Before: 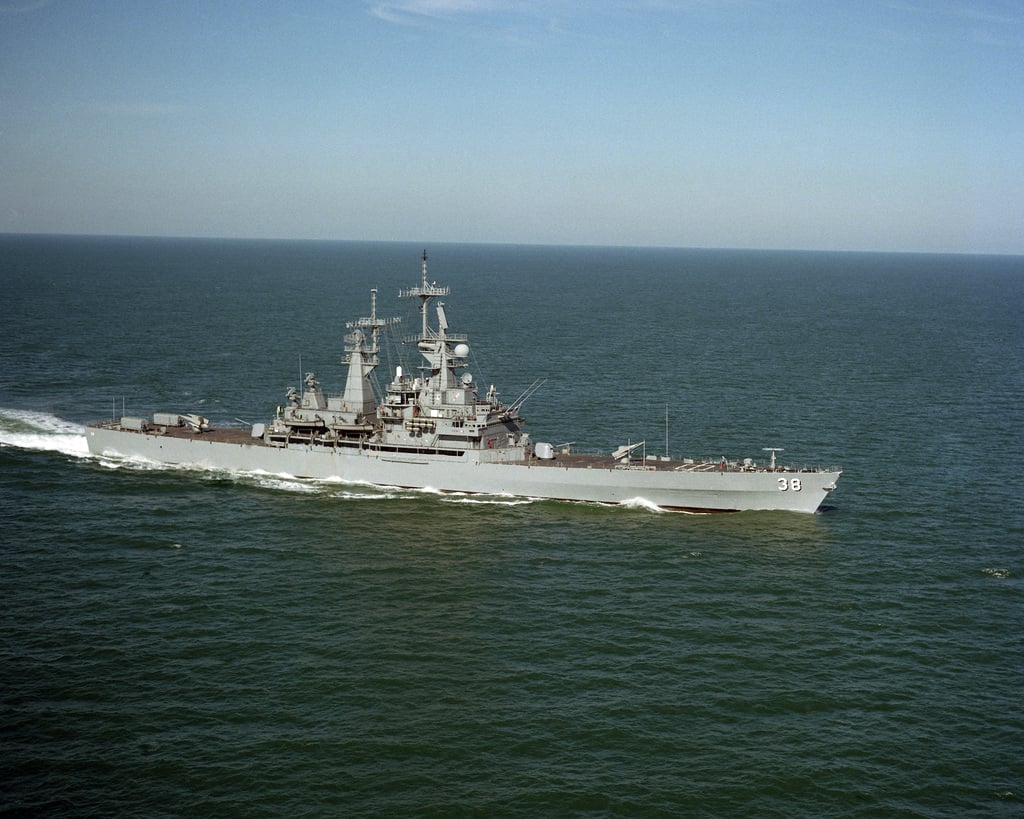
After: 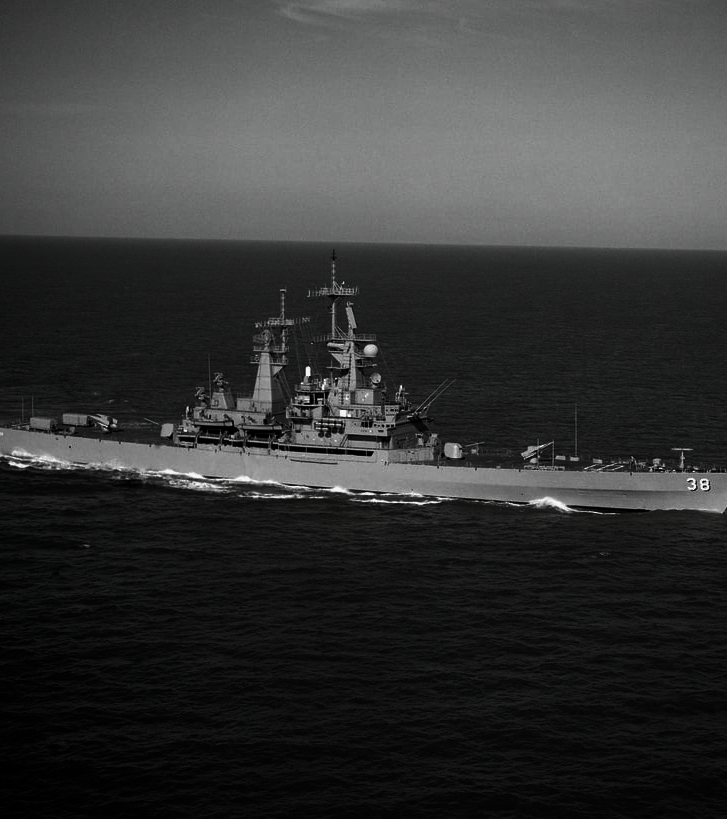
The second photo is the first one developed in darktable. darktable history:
contrast brightness saturation: contrast -0.029, brightness -0.599, saturation -0.98
crop and rotate: left 8.926%, right 20.076%
vignetting: fall-off radius 60.82%, brightness -0.401, saturation -0.306
